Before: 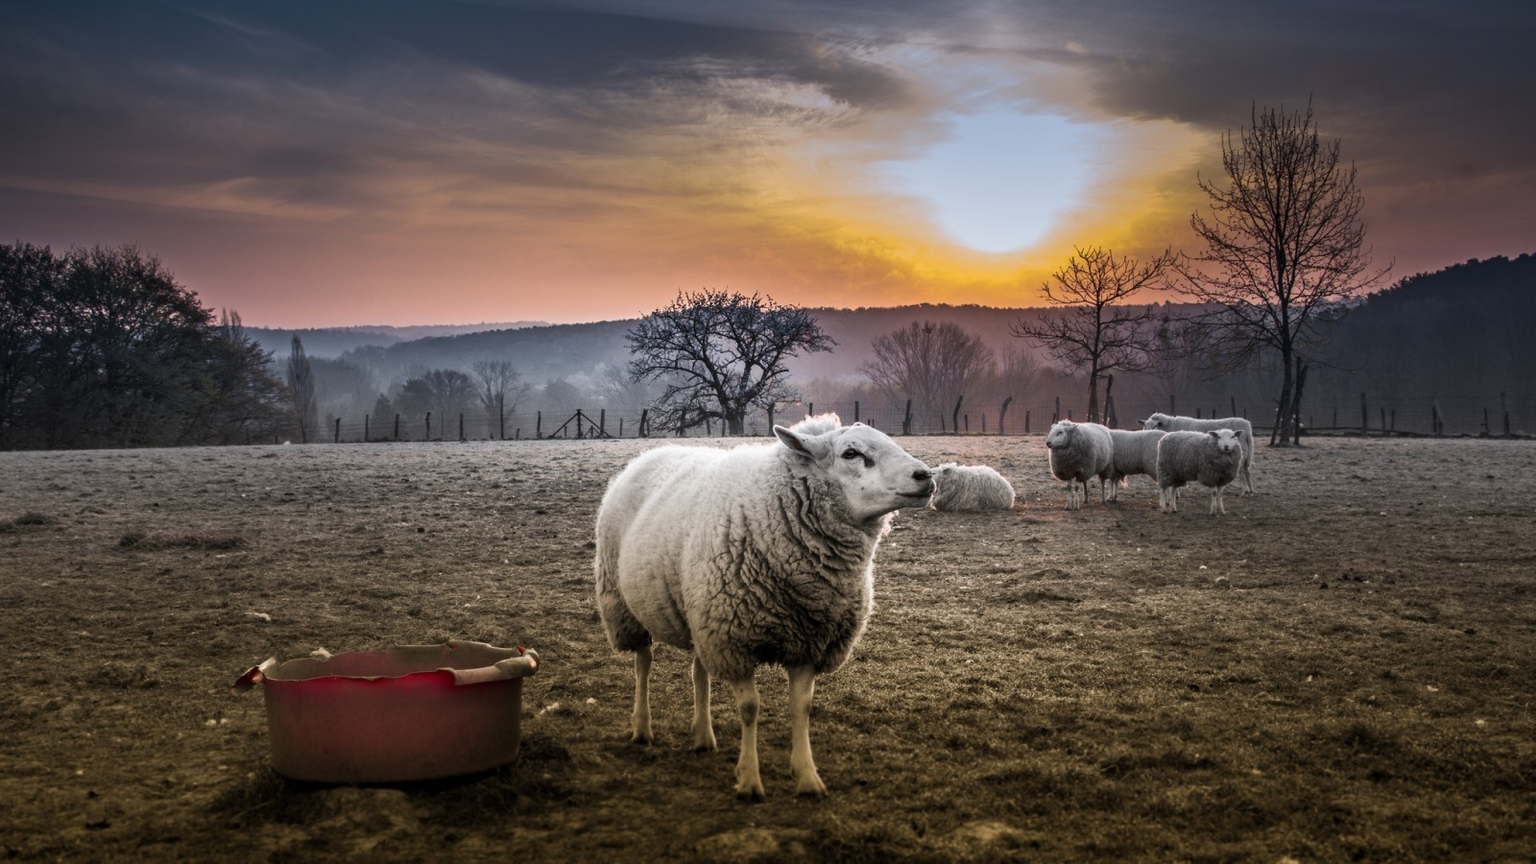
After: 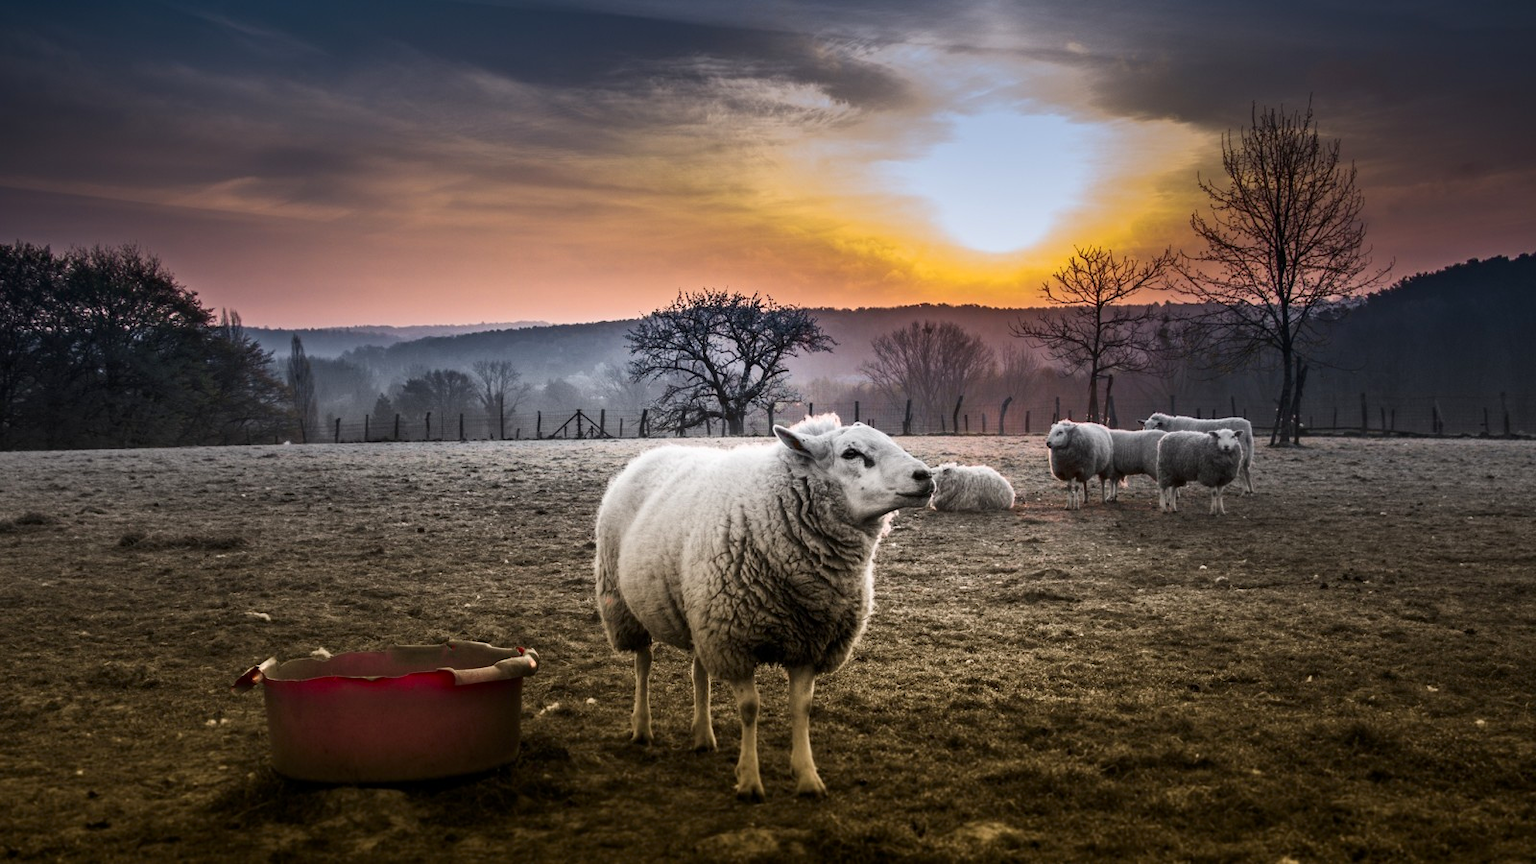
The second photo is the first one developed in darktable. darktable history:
contrast brightness saturation: contrast 0.148, brightness -0.005, saturation 0.103
exposure: compensate highlight preservation false
